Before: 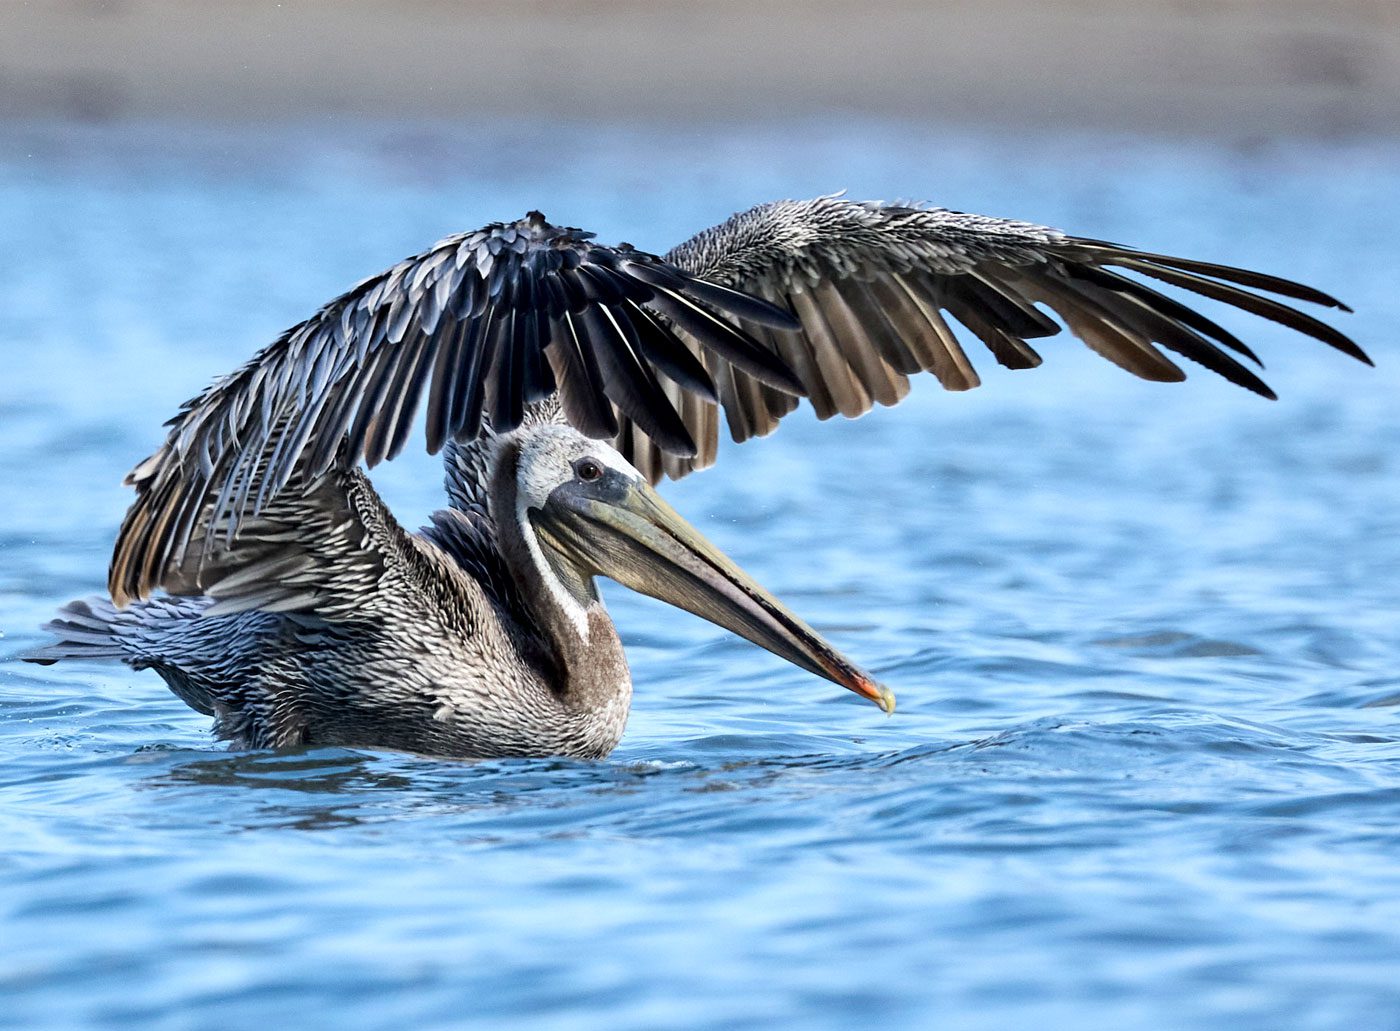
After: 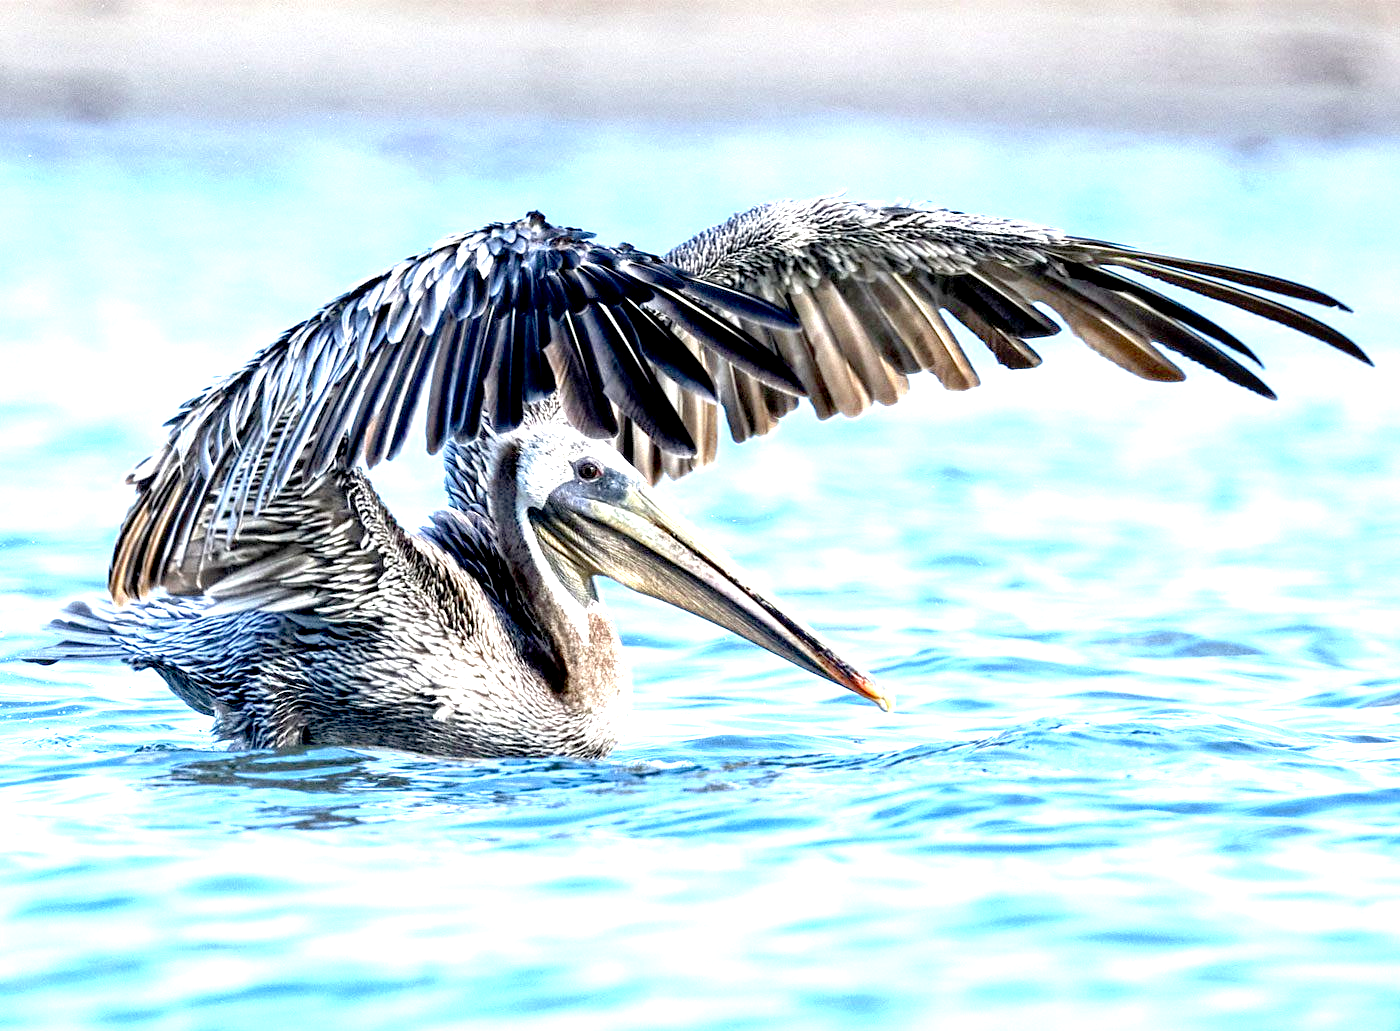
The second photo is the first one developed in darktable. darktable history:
exposure: black level correction 0.009, exposure 1.436 EV, compensate exposure bias true, compensate highlight preservation false
local contrast: on, module defaults
